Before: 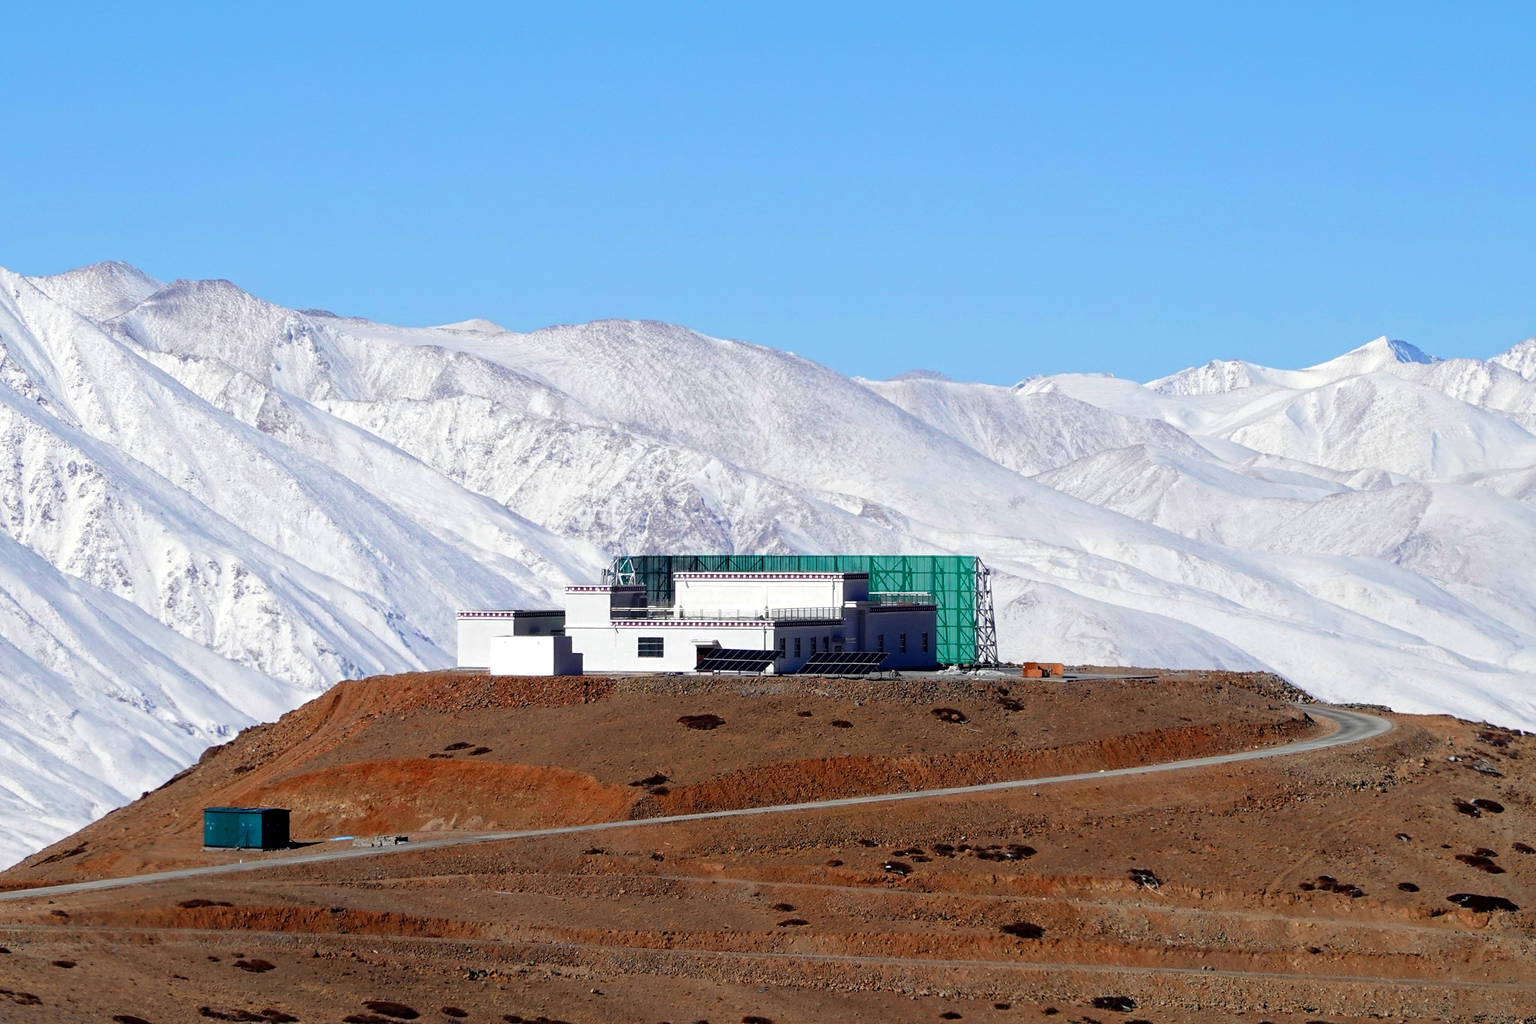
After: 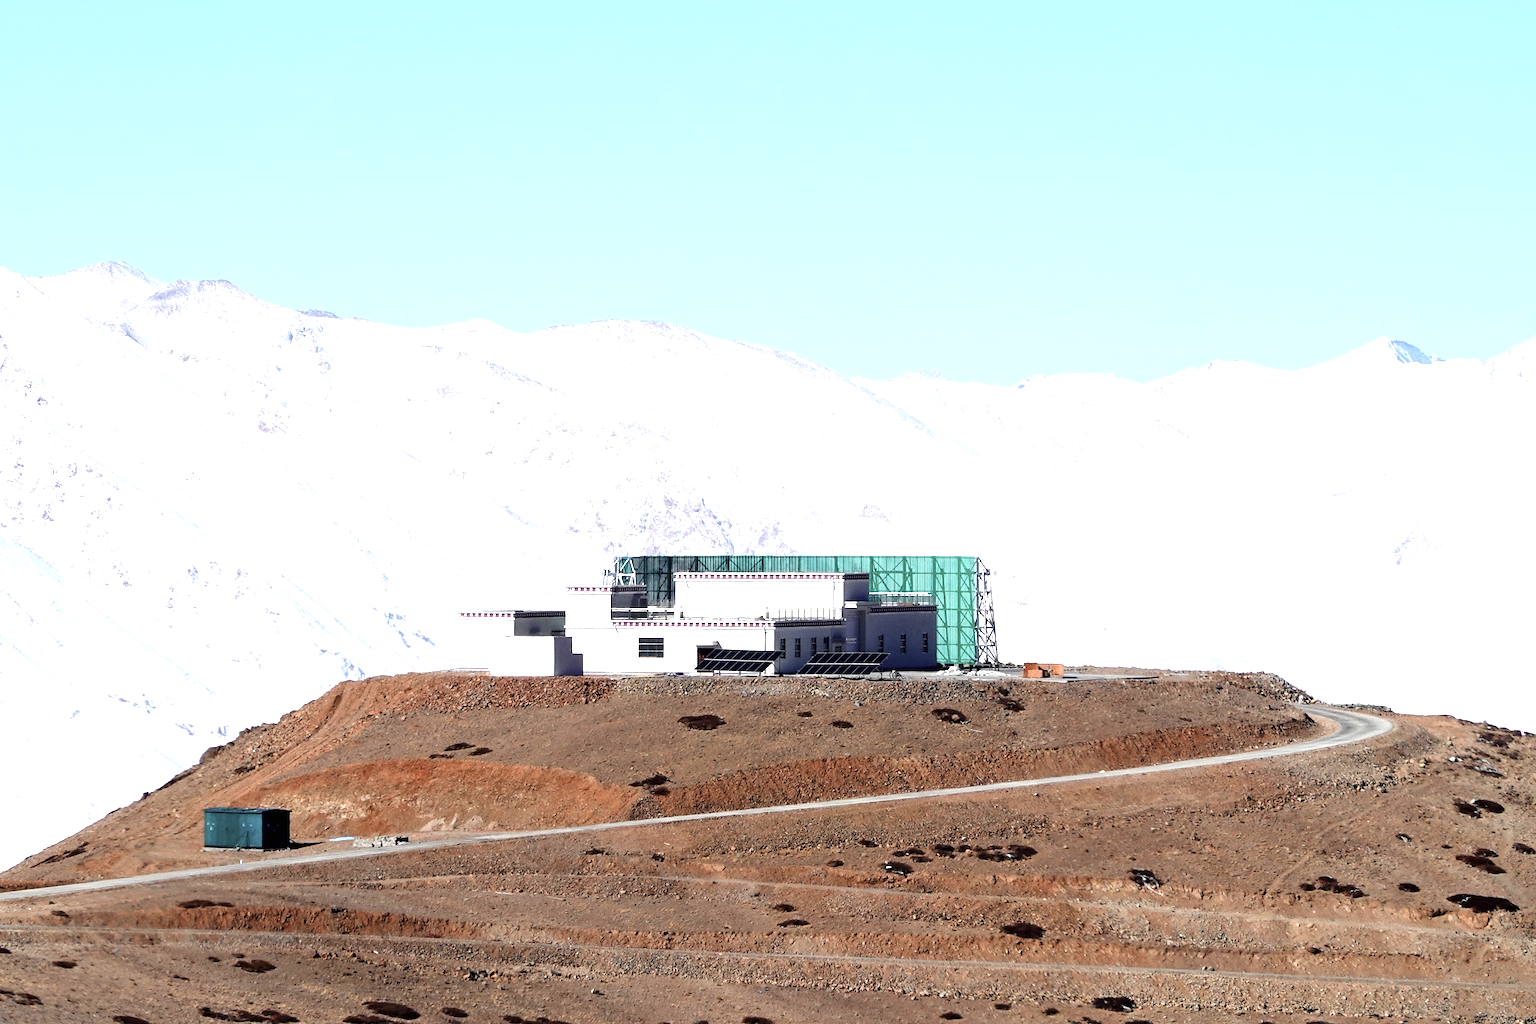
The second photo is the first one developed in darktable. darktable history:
exposure: black level correction 0, exposure 1.2 EV, compensate exposure bias true, compensate highlight preservation false
contrast brightness saturation: contrast 0.1, saturation -0.36
